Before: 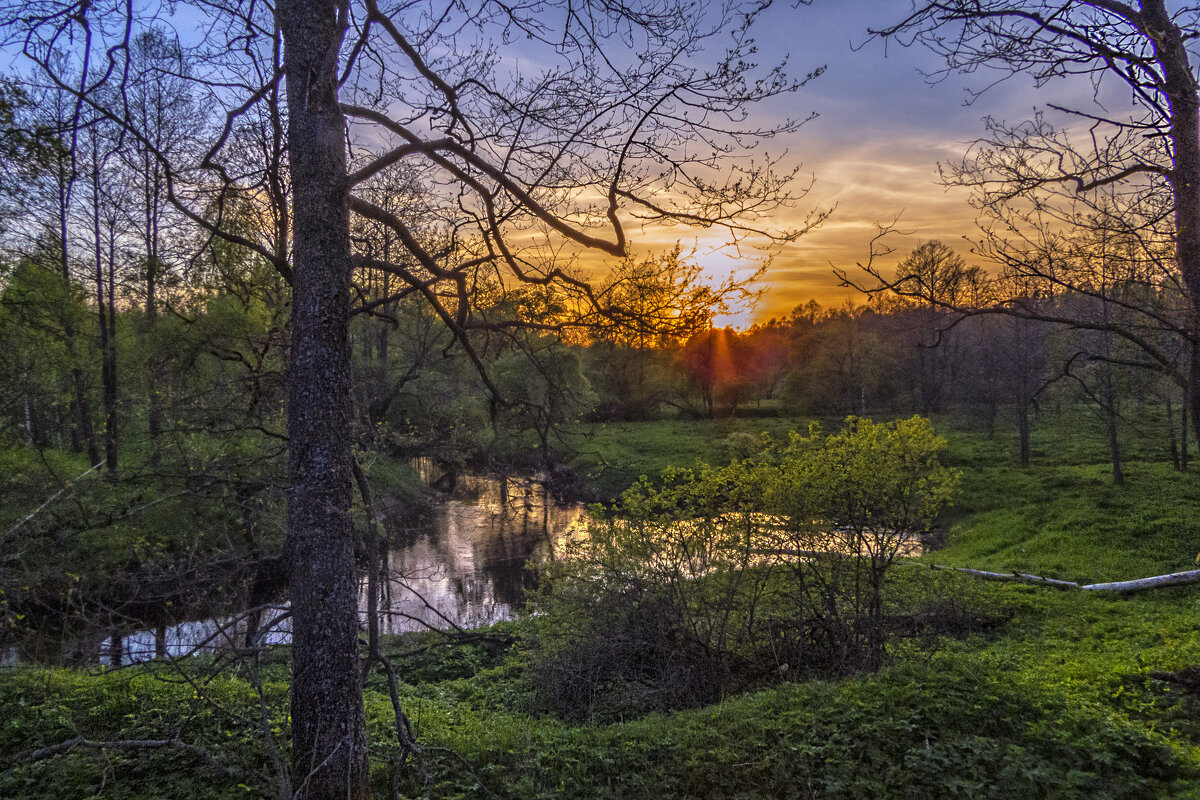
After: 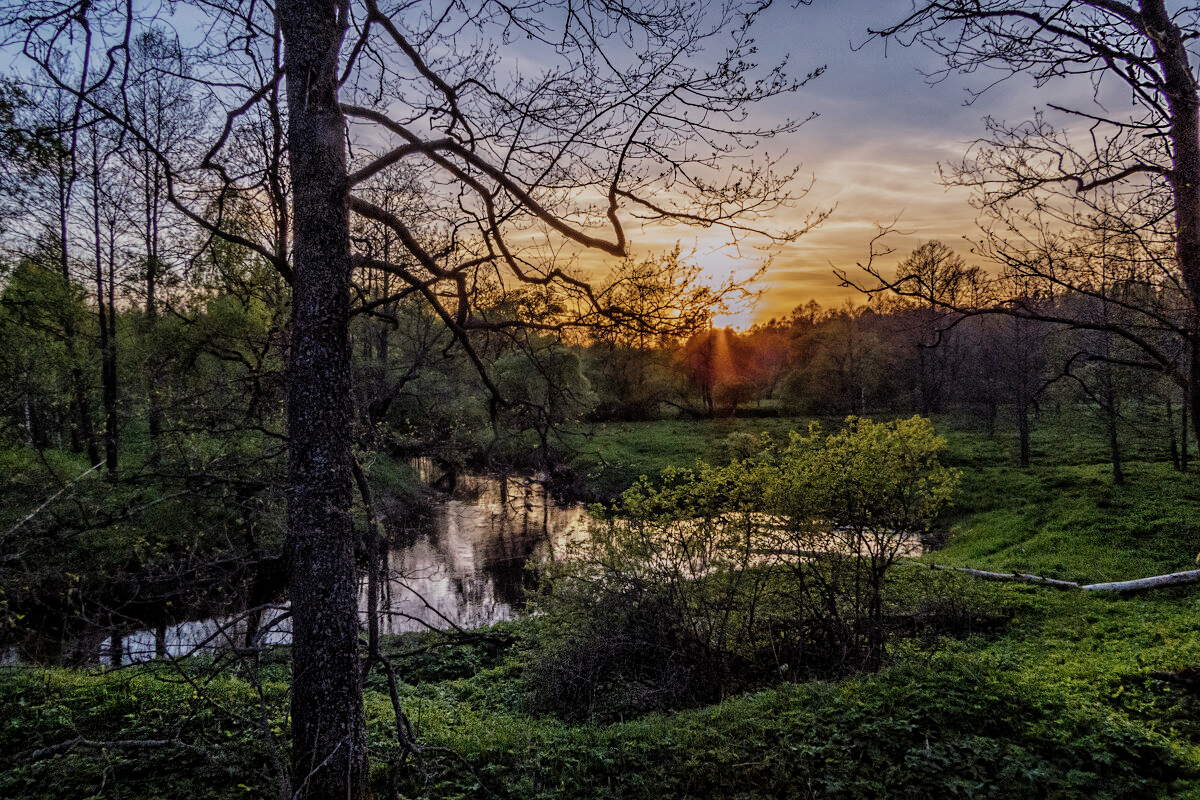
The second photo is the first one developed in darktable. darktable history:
filmic rgb: black relative exposure -7.65 EV, white relative exposure 4.56 EV, hardness 3.61, preserve chrominance no, color science v4 (2020), iterations of high-quality reconstruction 10, type of noise poissonian
contrast brightness saturation: contrast 0.099, saturation -0.297
